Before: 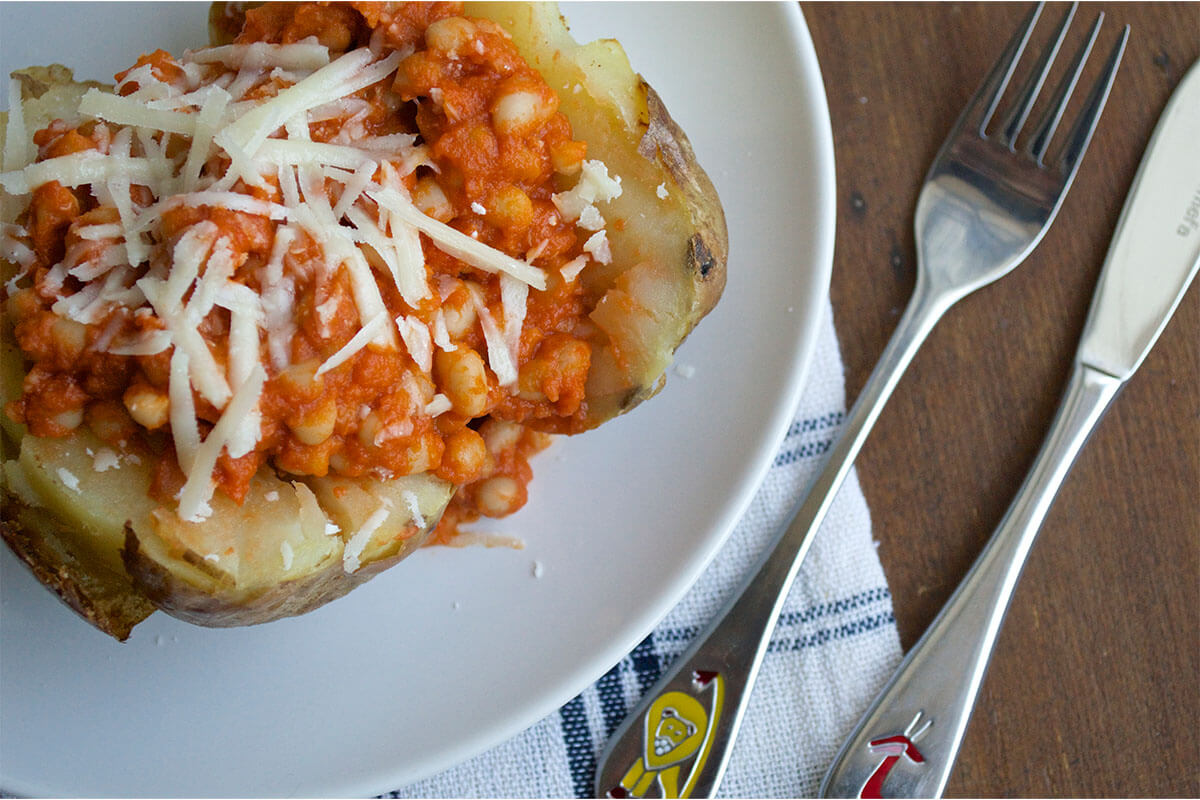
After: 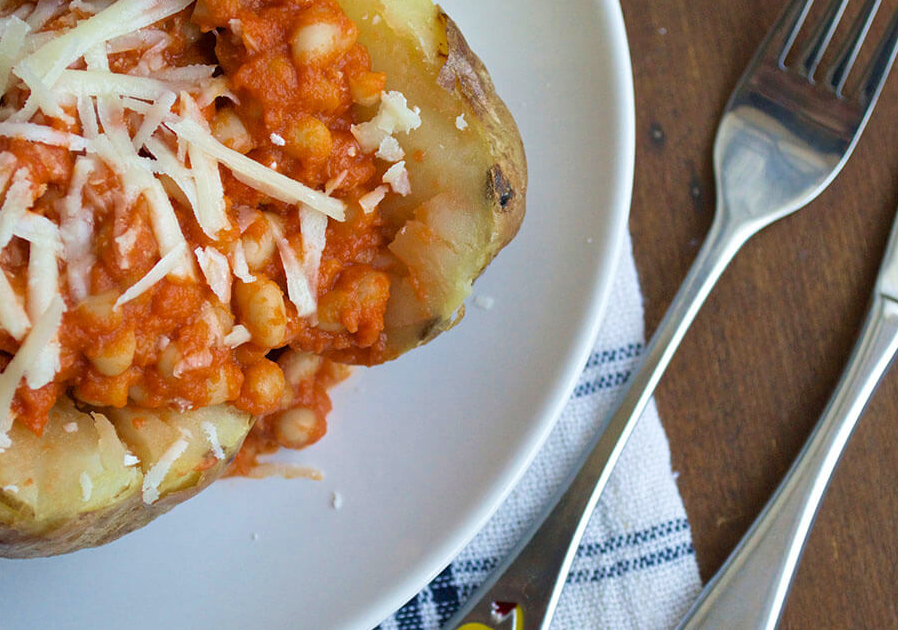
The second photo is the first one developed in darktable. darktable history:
velvia: on, module defaults
crop: left 16.768%, top 8.653%, right 8.362%, bottom 12.485%
